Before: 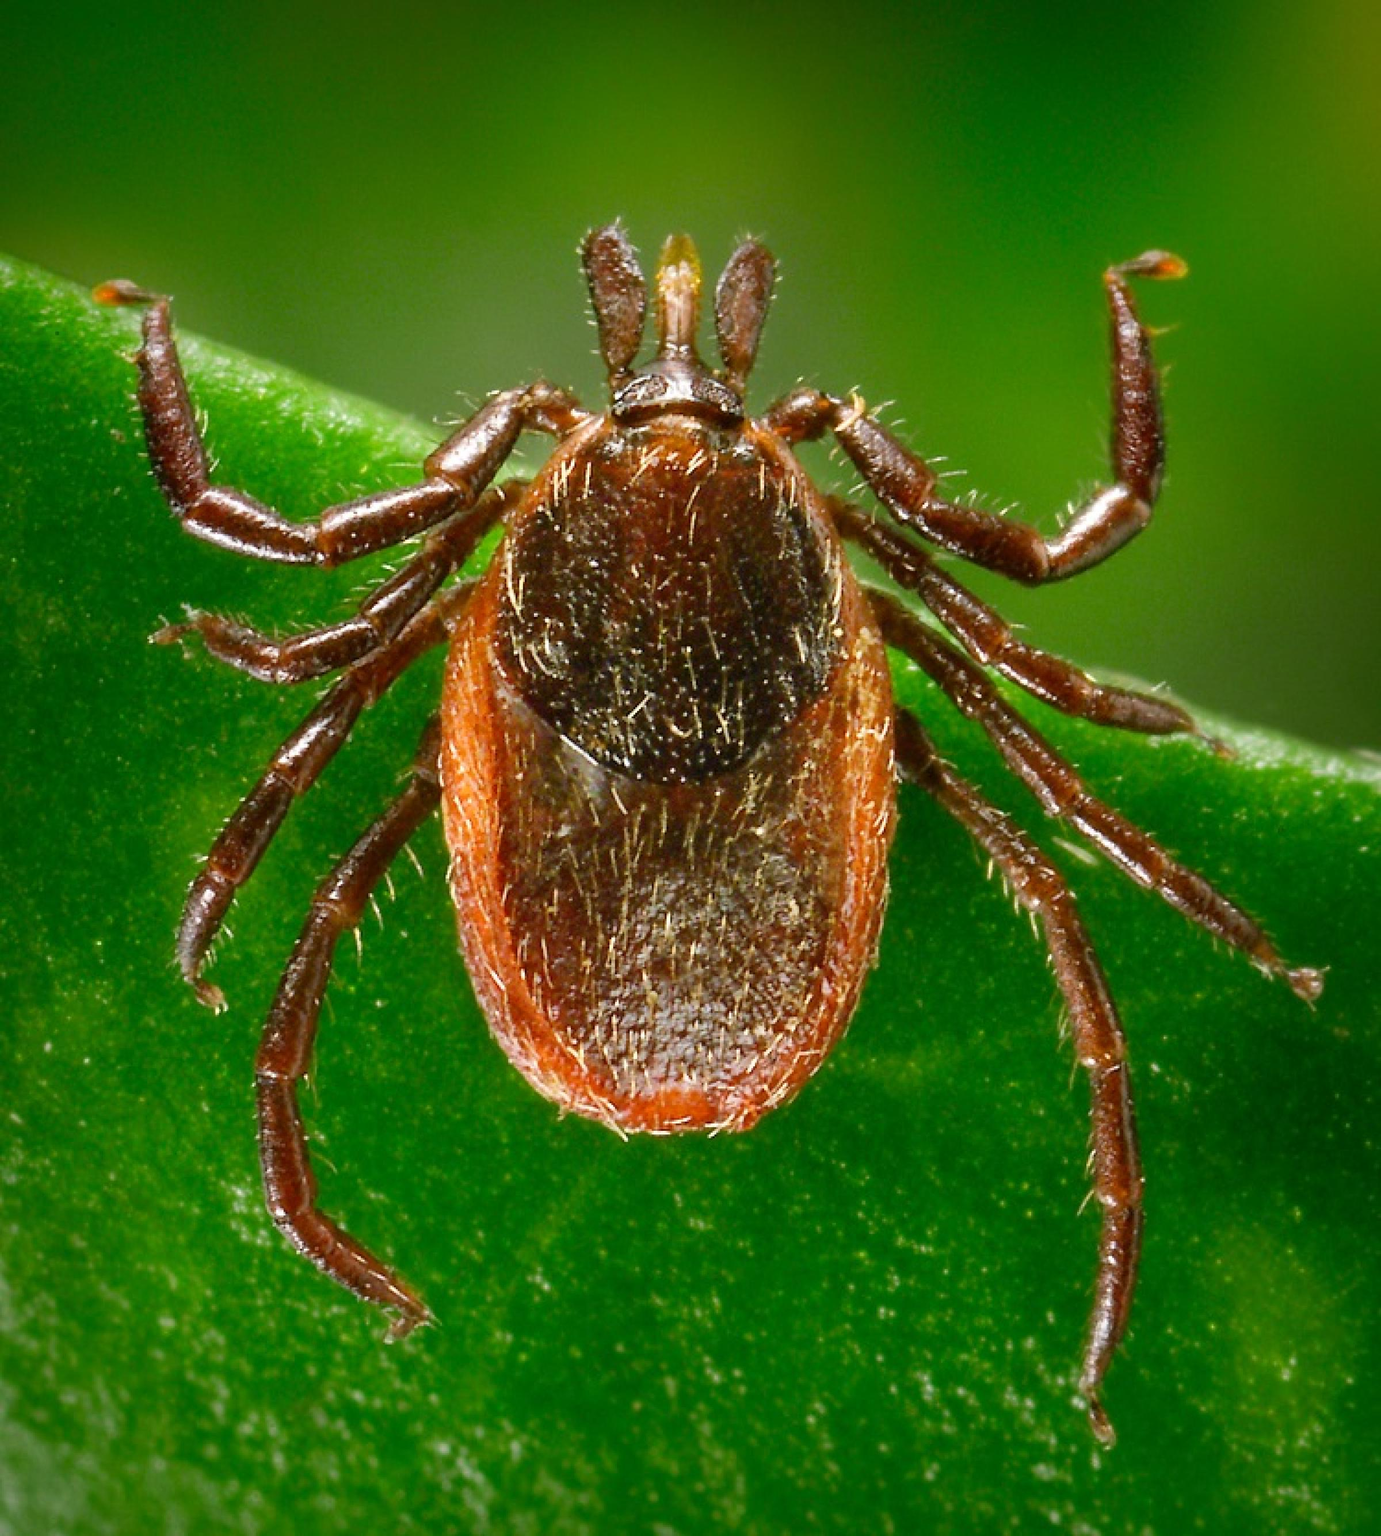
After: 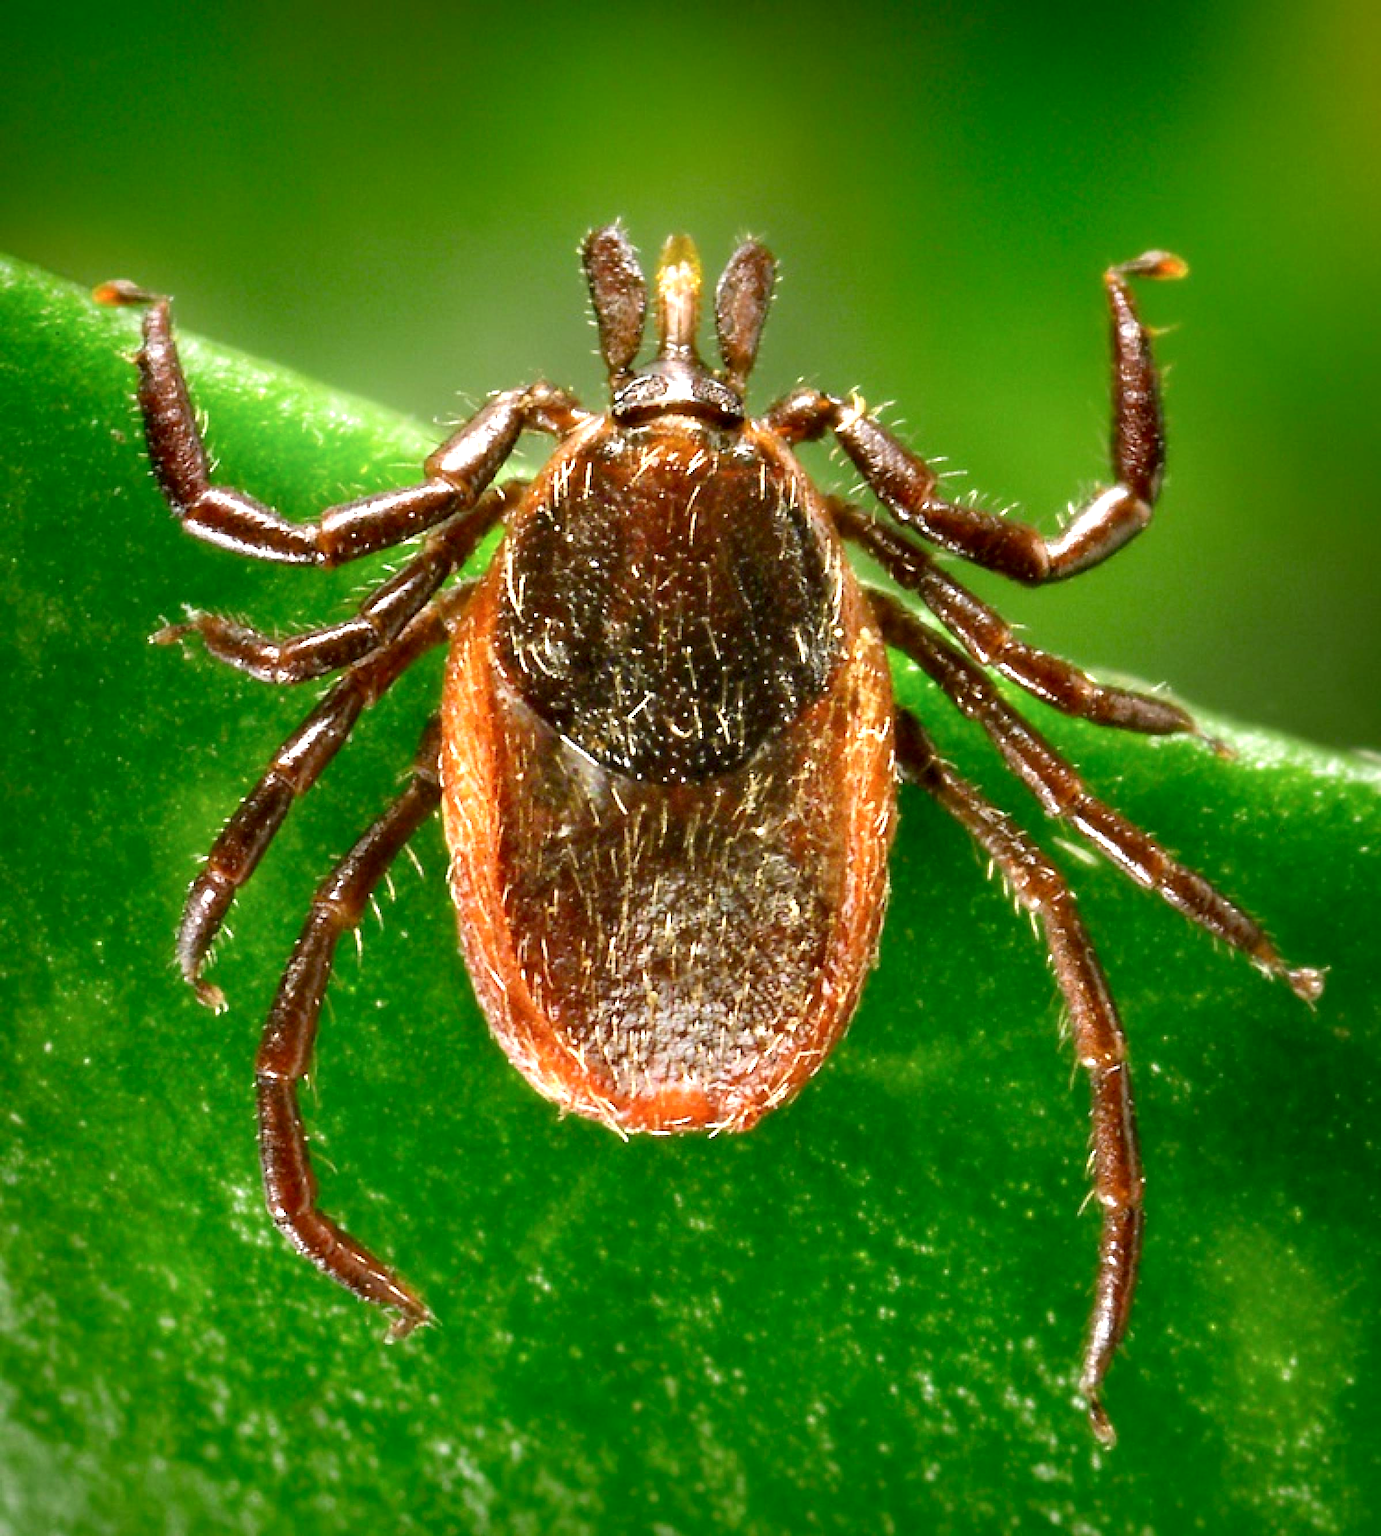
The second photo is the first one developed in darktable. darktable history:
exposure: black level correction 0.001, exposure 0.5 EV, compensate exposure bias true, compensate highlight preservation false
contrast equalizer: y [[0.514, 0.573, 0.581, 0.508, 0.5, 0.5], [0.5 ×6], [0.5 ×6], [0 ×6], [0 ×6]], mix 0.79
shadows and highlights: shadows -21.3, highlights 100, soften with gaussian
